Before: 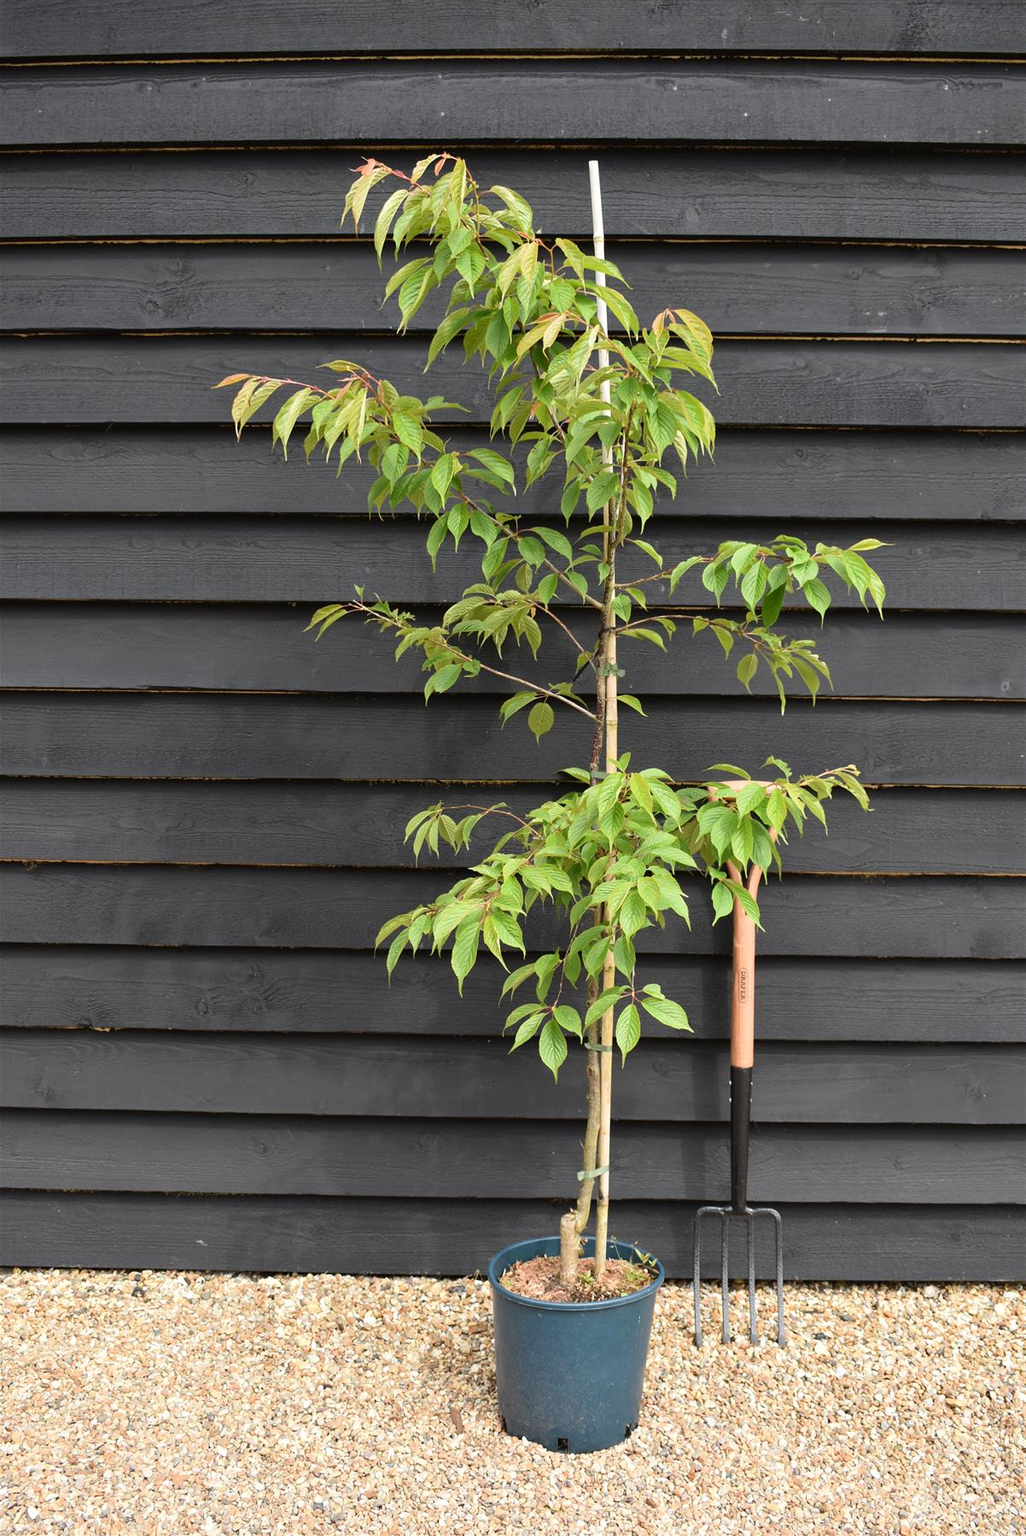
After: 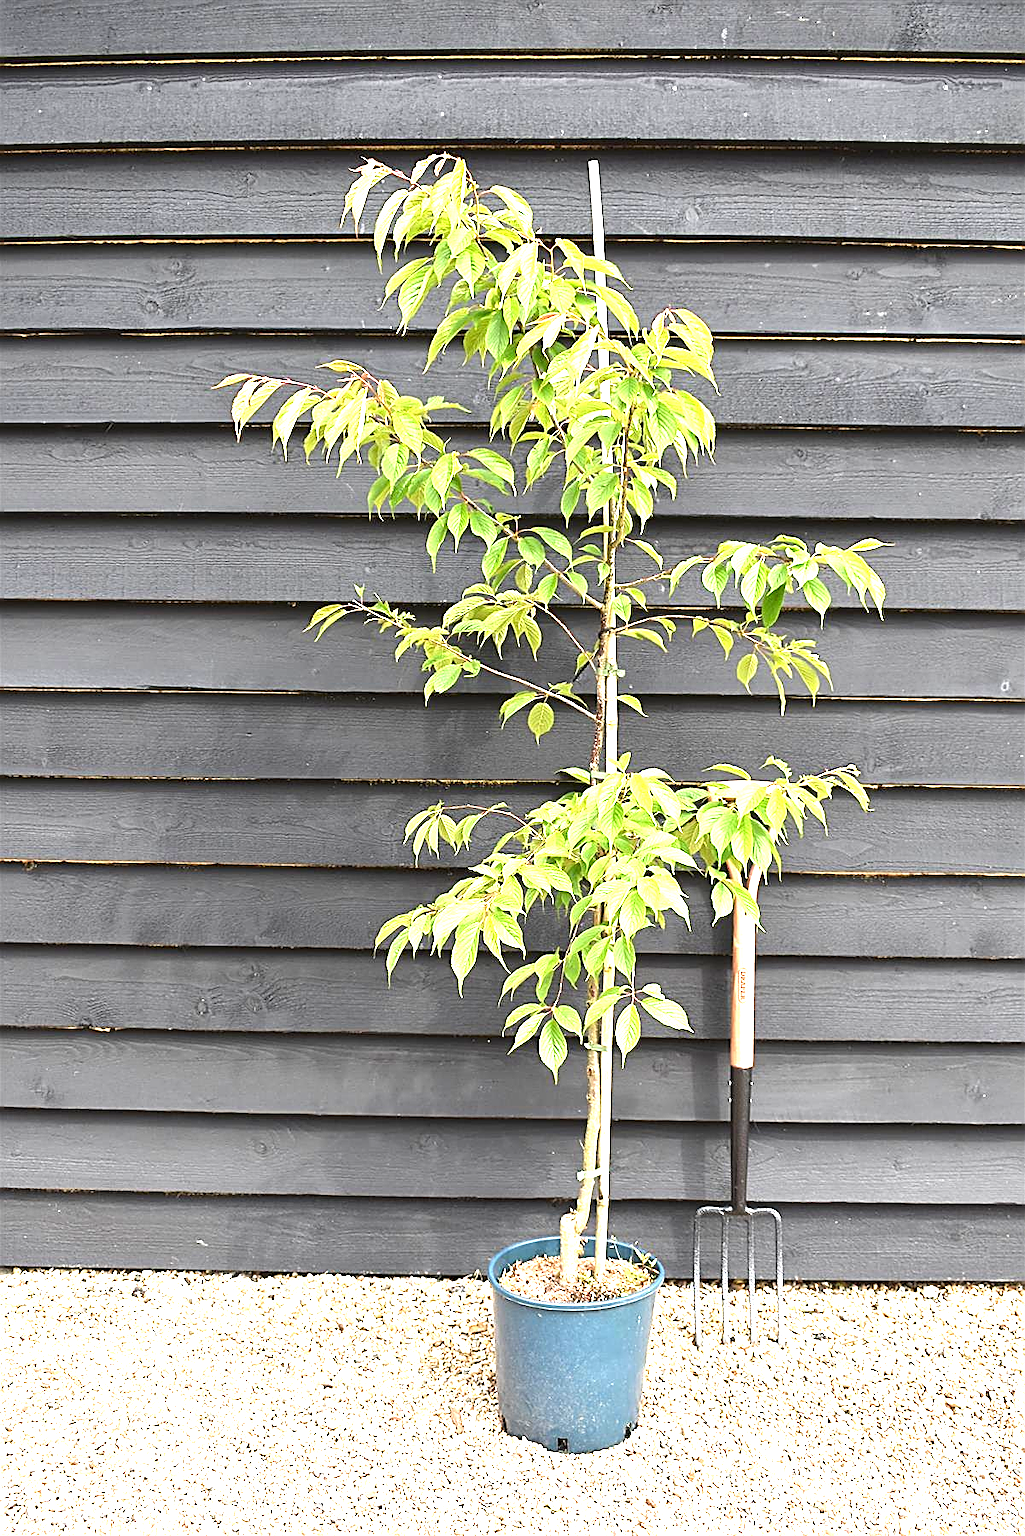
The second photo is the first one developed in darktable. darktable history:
exposure: black level correction 0, exposure 1.7 EV, compensate exposure bias true, compensate highlight preservation false
sharpen: amount 0.901
